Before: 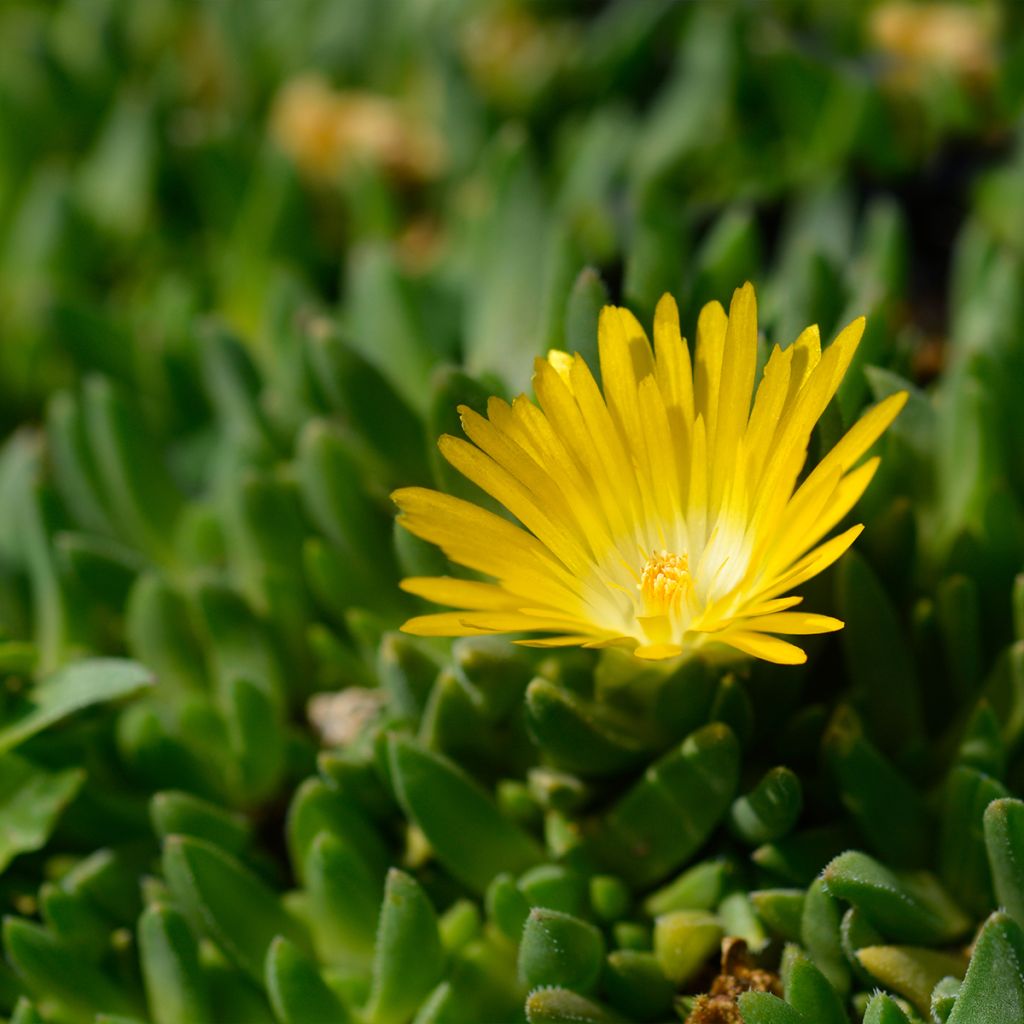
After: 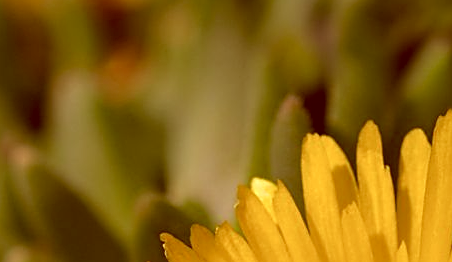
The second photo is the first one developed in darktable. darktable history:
color correction: highlights a* 9.33, highlights b* 8.74, shadows a* 39.35, shadows b* 39.49, saturation 0.793
sharpen: on, module defaults
crop: left 29.038%, top 16.798%, right 26.739%, bottom 57.557%
